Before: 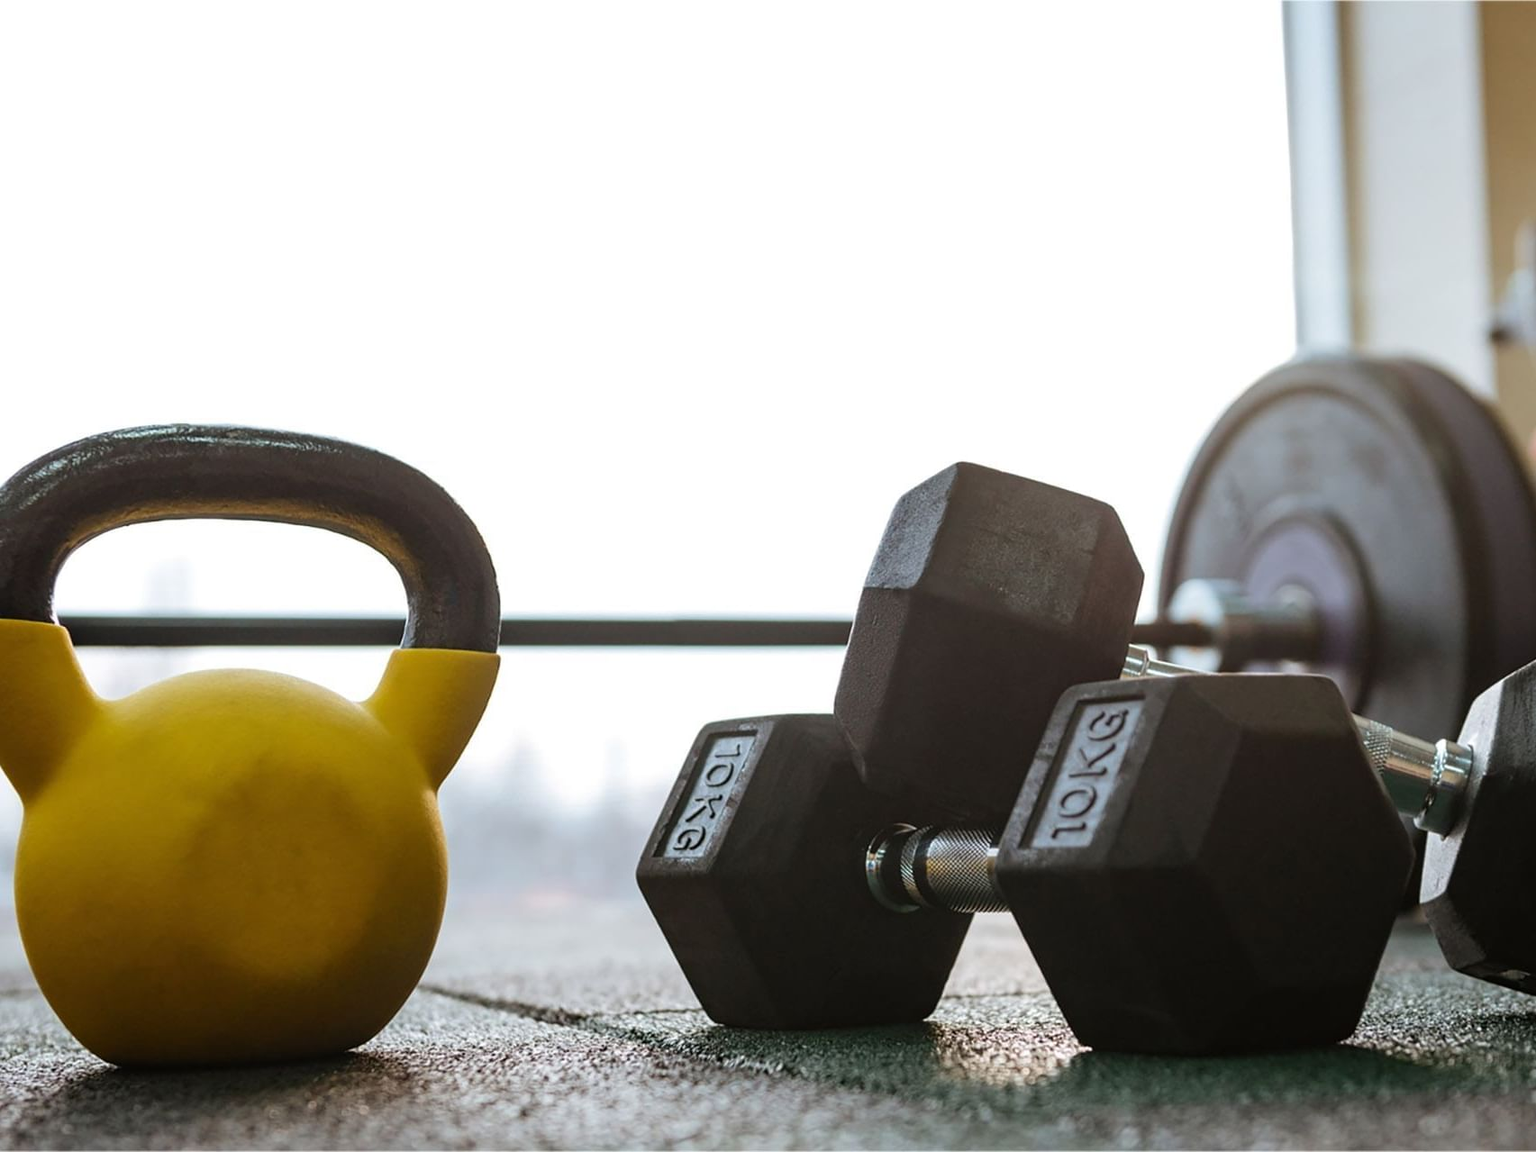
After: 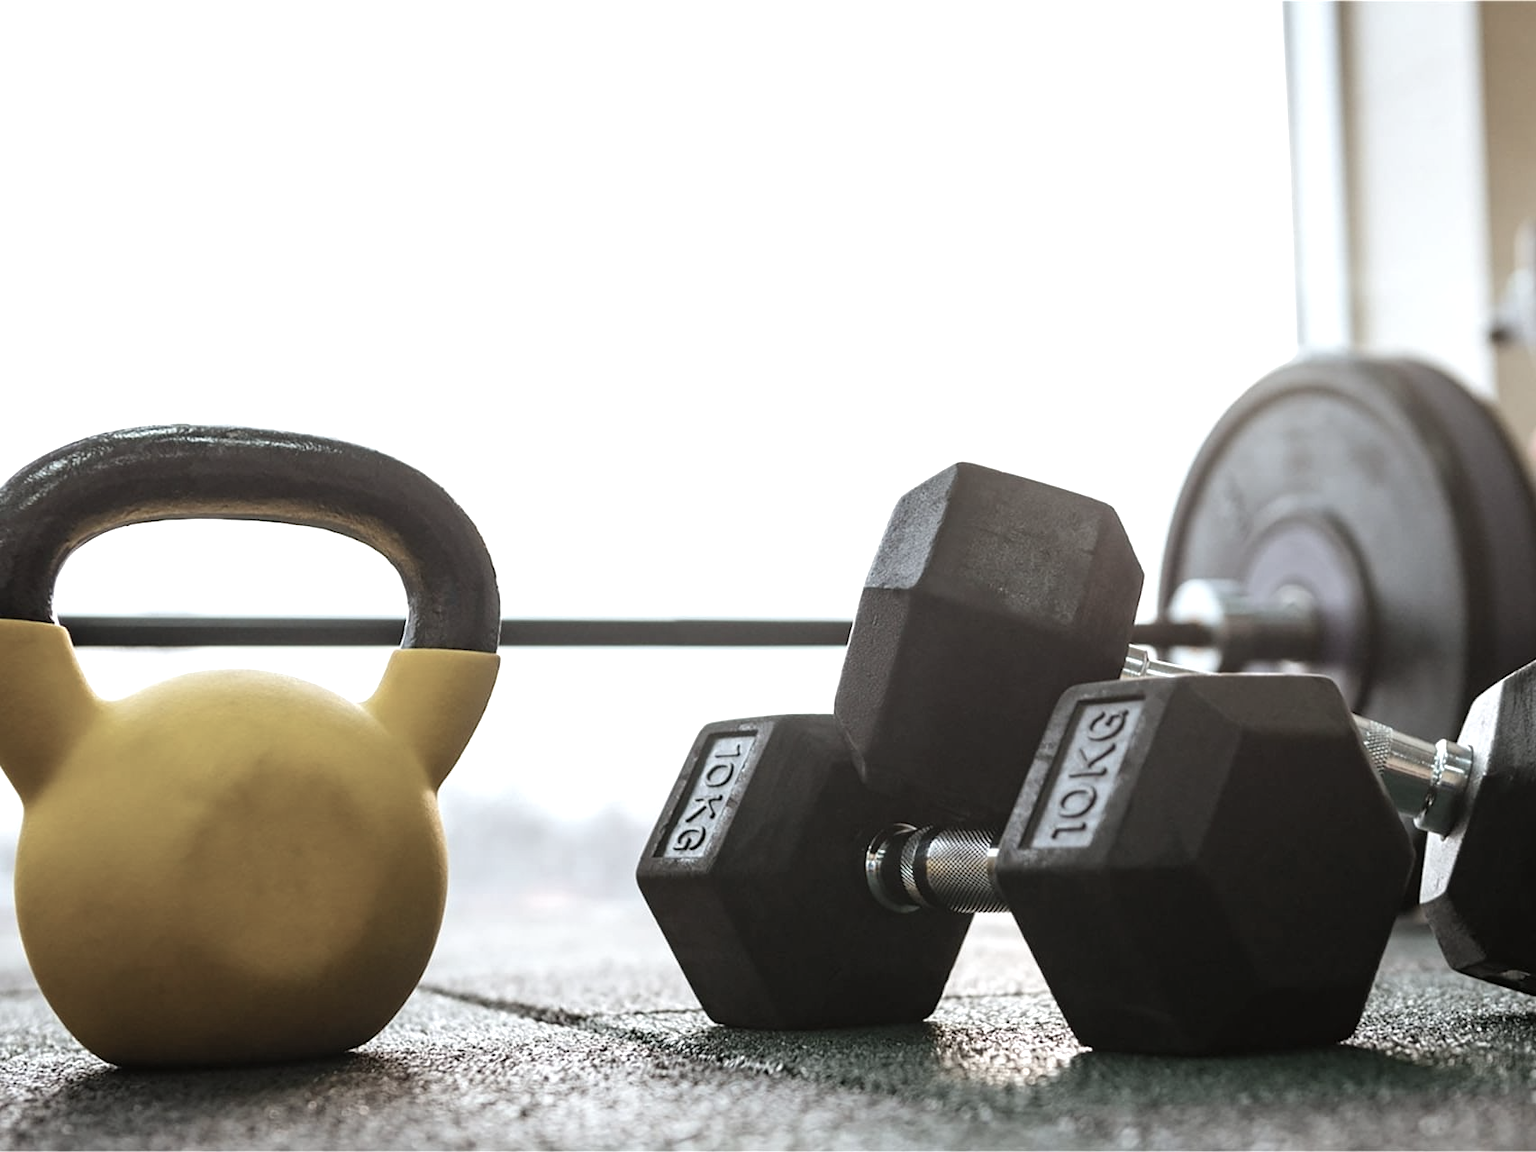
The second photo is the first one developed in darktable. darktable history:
color correction: highlights b* 0.02, saturation 0.508
exposure: exposure 0.515 EV, compensate highlight preservation false
